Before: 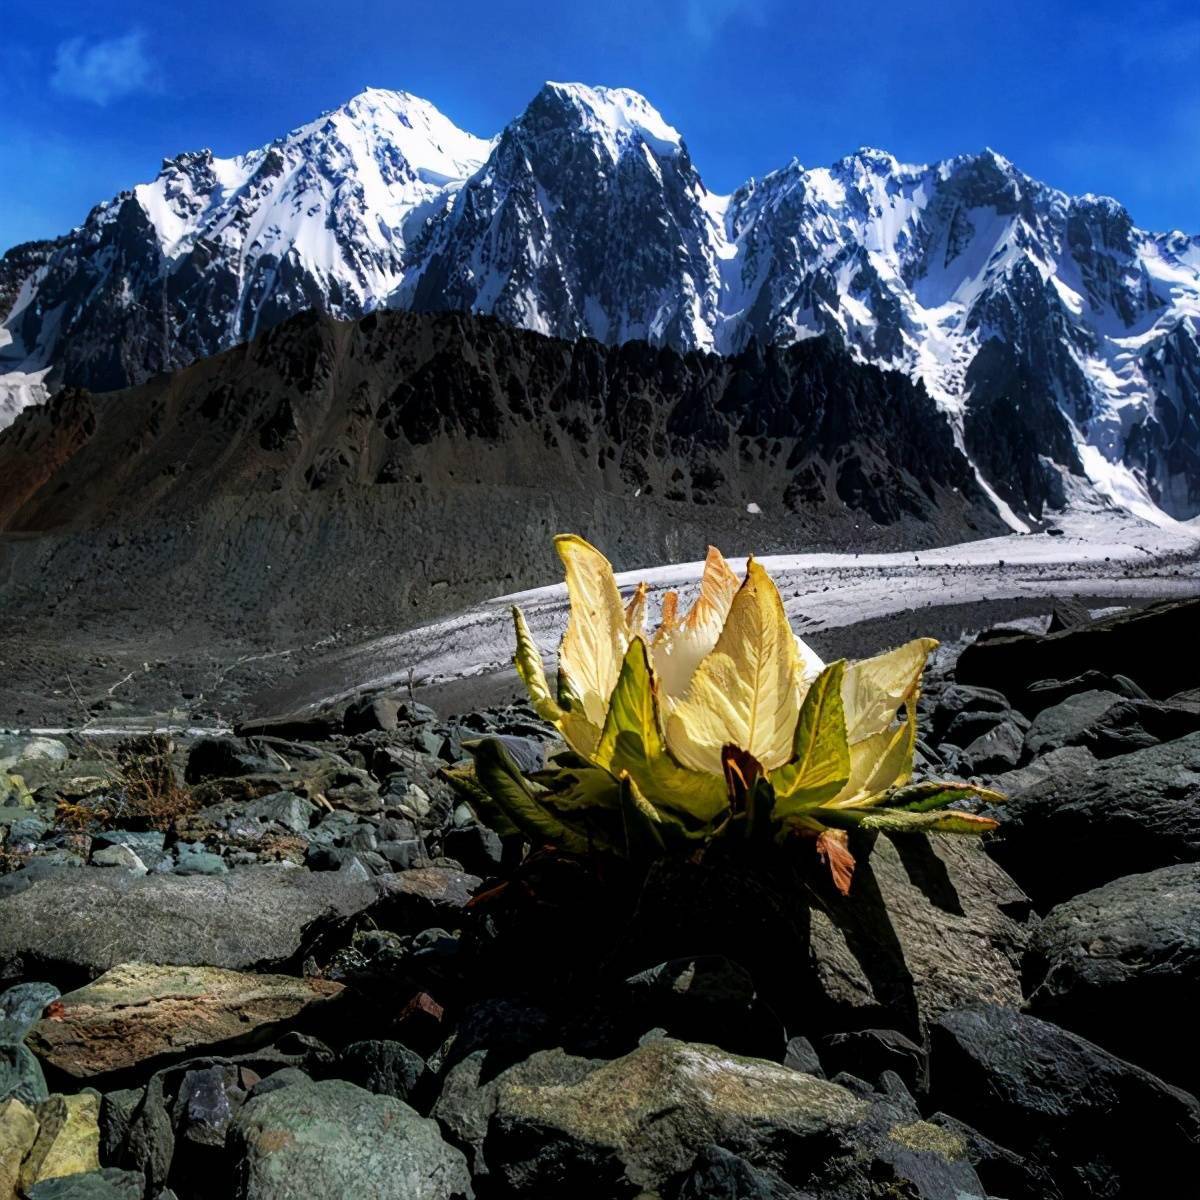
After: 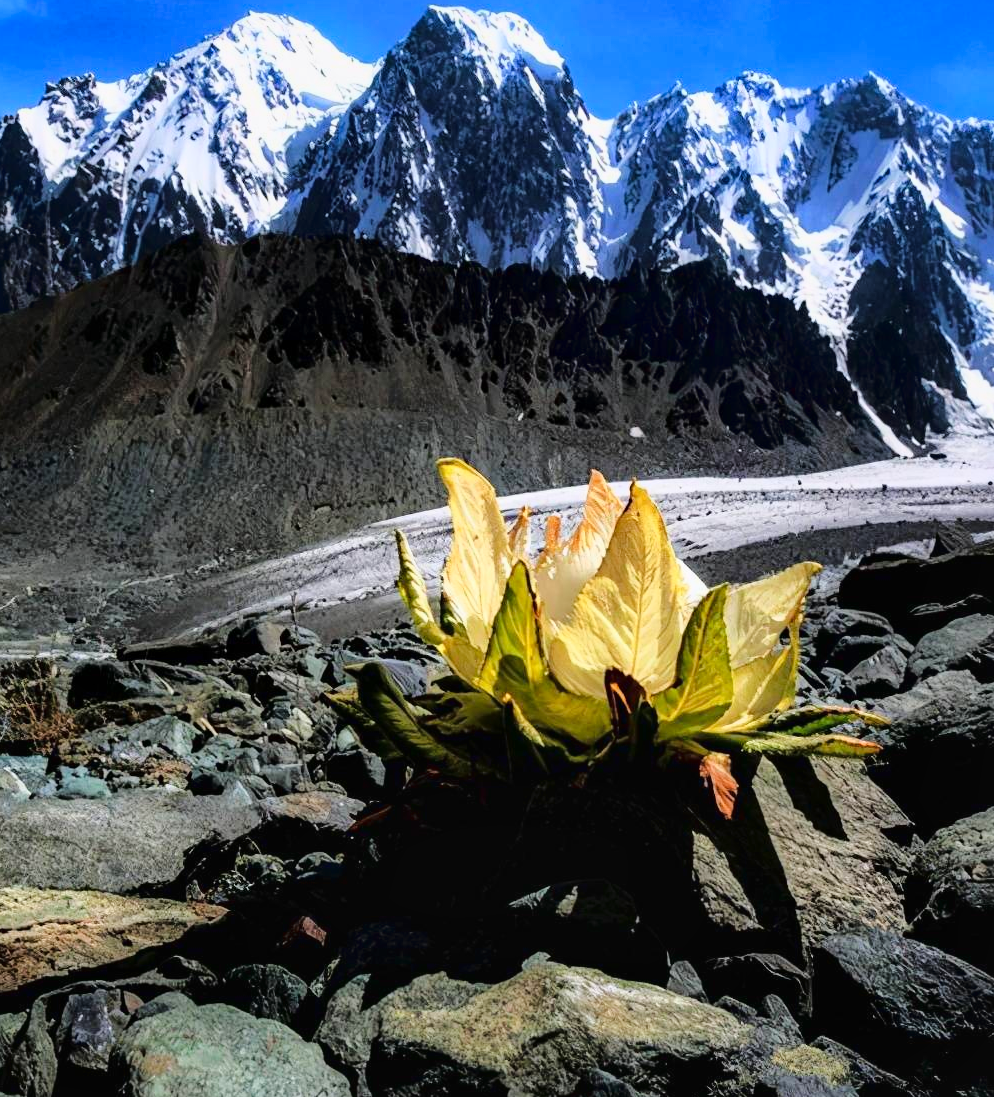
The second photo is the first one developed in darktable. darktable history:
tone curve: curves: ch0 [(0, 0.015) (0.084, 0.074) (0.162, 0.165) (0.304, 0.382) (0.466, 0.576) (0.654, 0.741) (0.848, 0.906) (0.984, 0.963)]; ch1 [(0, 0) (0.34, 0.235) (0.46, 0.46) (0.515, 0.502) (0.553, 0.567) (0.764, 0.815) (1, 1)]; ch2 [(0, 0) (0.44, 0.458) (0.479, 0.492) (0.524, 0.507) (0.547, 0.579) (0.673, 0.712) (1, 1)], color space Lab, linked channels, preserve colors none
shadows and highlights: shadows 31.74, highlights -31.61, soften with gaussian
crop: left 9.812%, top 6.343%, right 7.346%, bottom 2.161%
local contrast: mode bilateral grid, contrast 19, coarseness 50, detail 120%, midtone range 0.2
